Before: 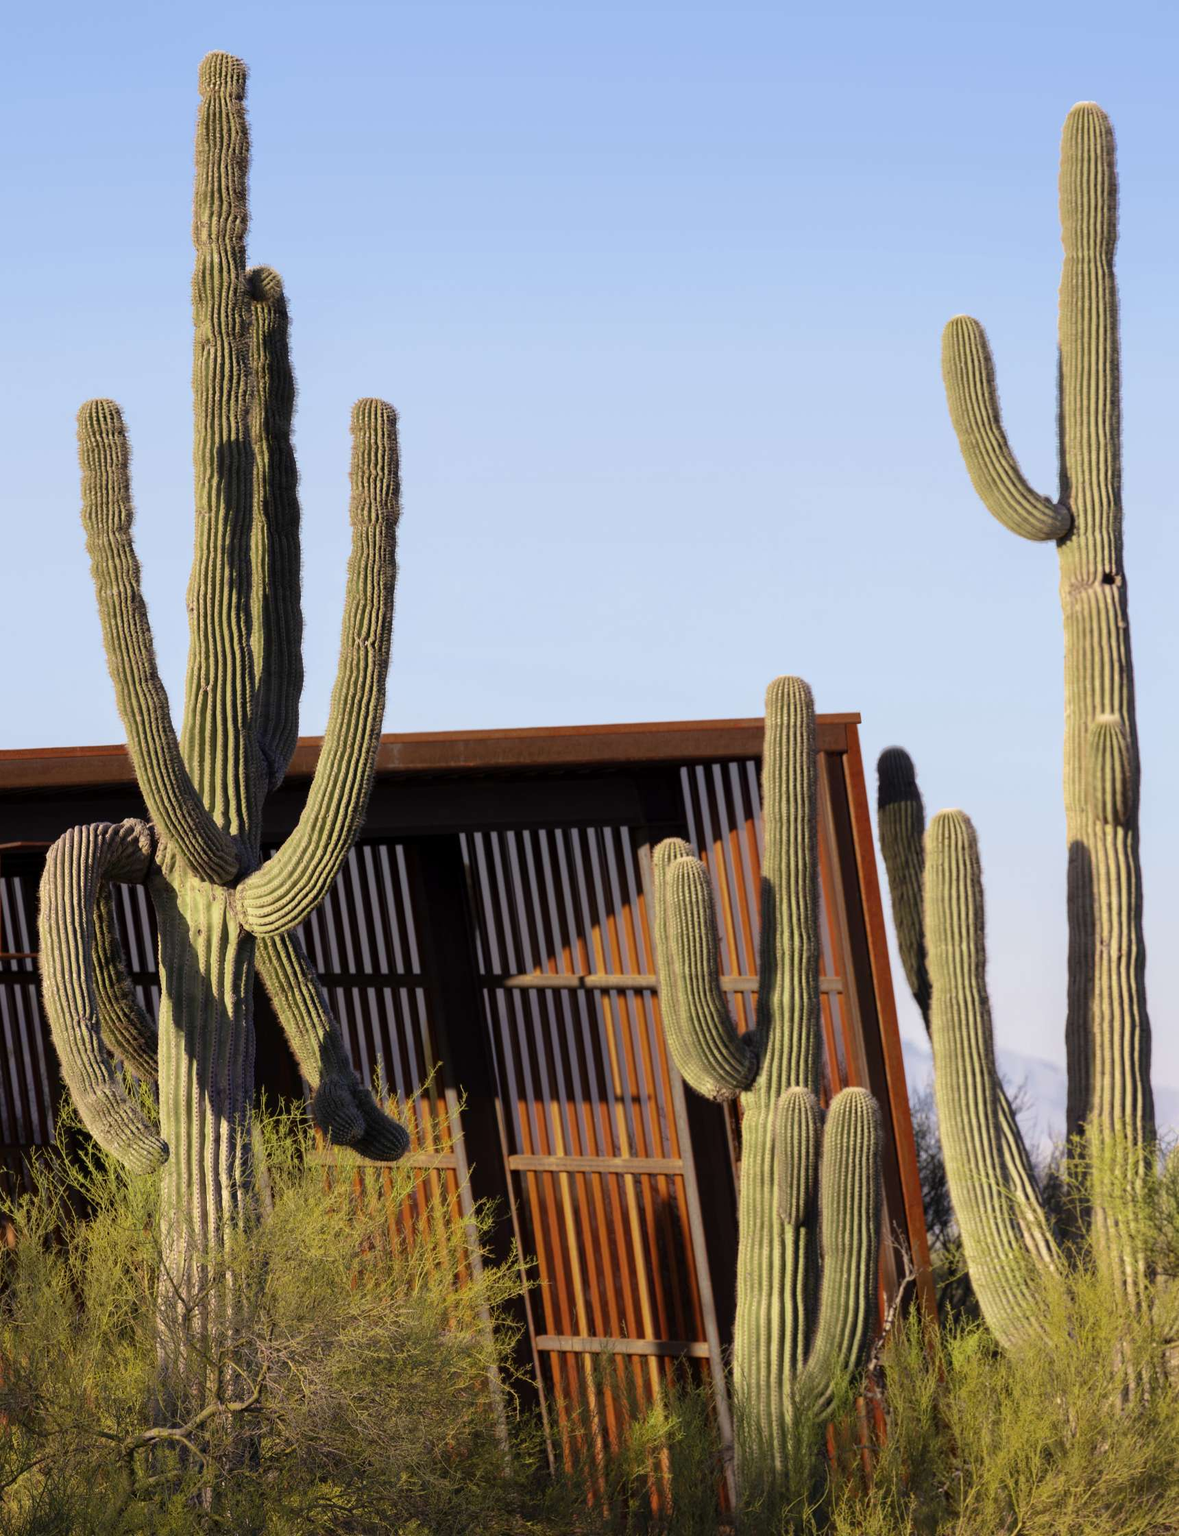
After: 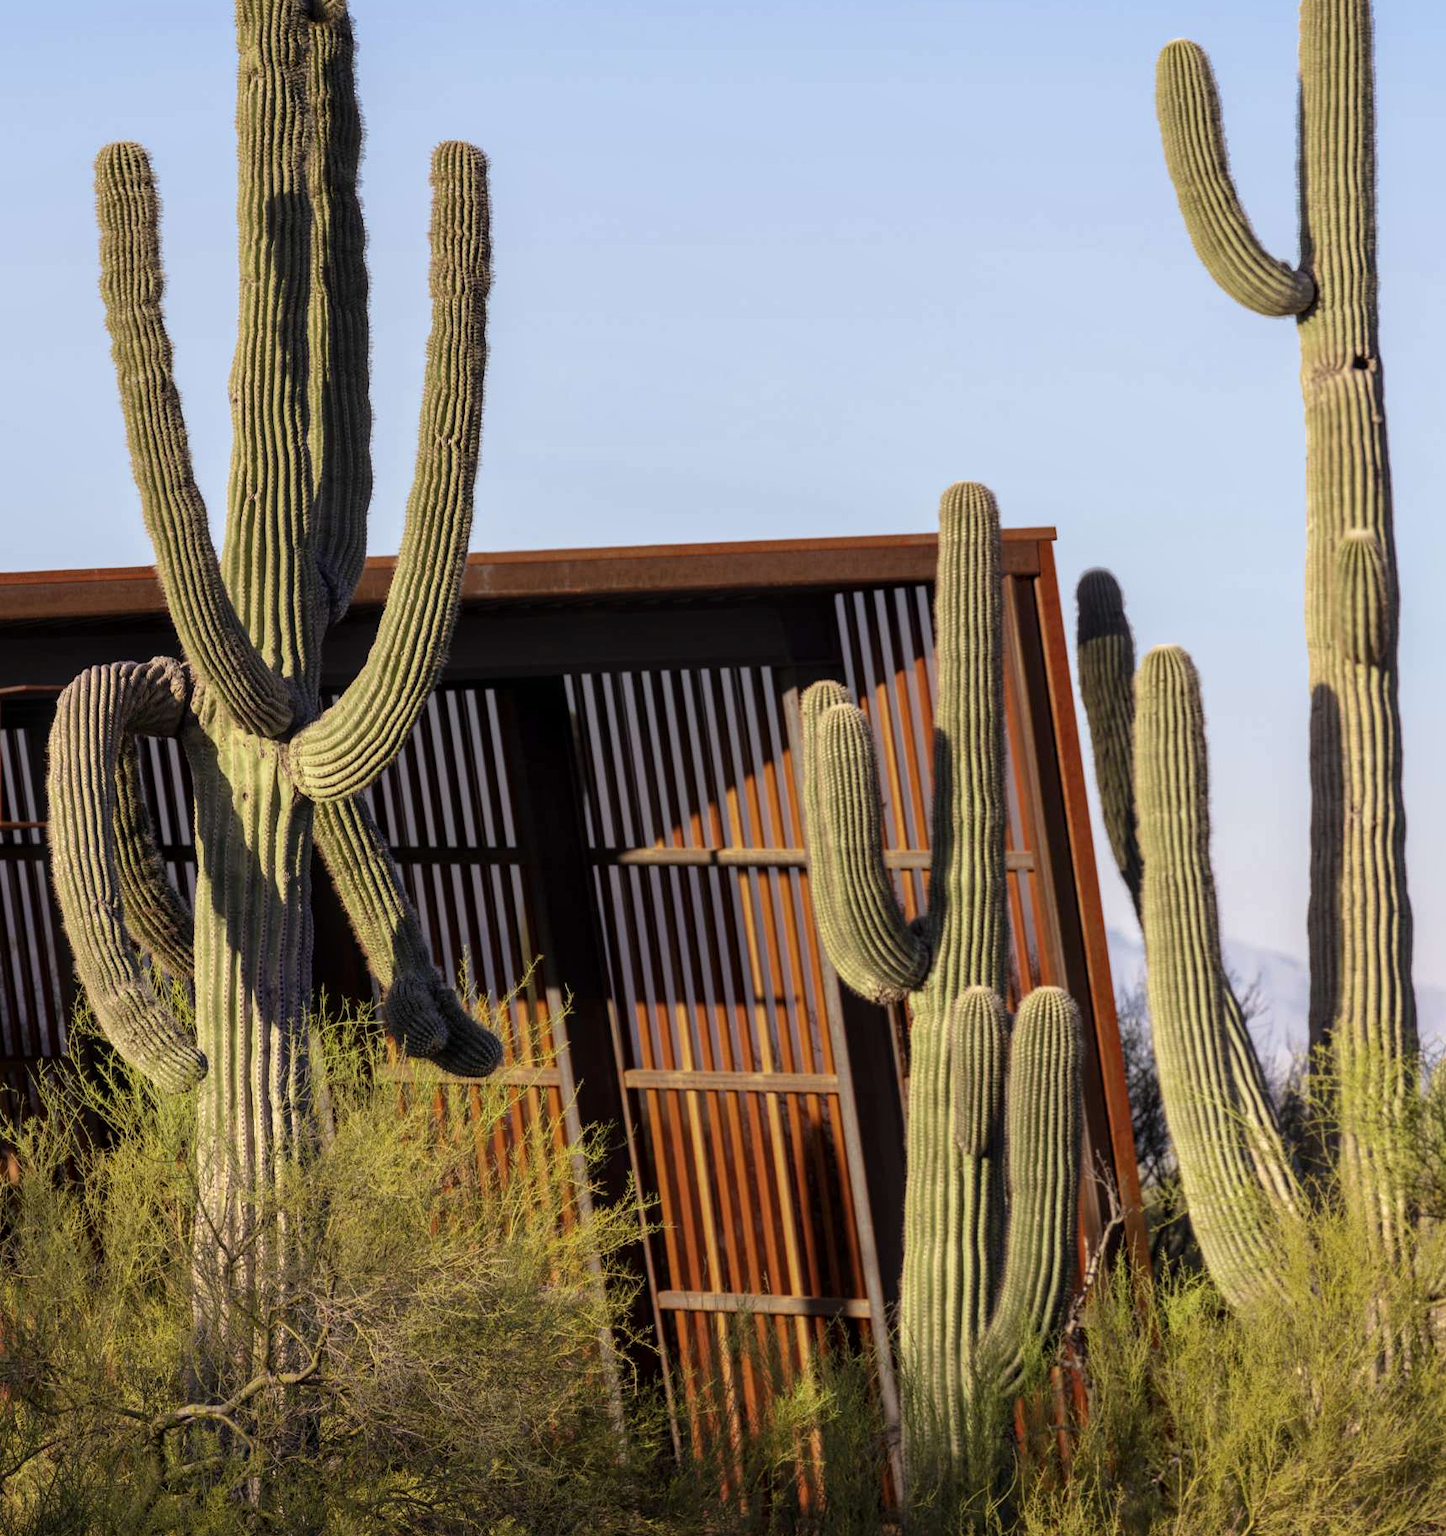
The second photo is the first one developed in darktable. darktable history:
local contrast: on, module defaults
crop and rotate: top 18.482%
